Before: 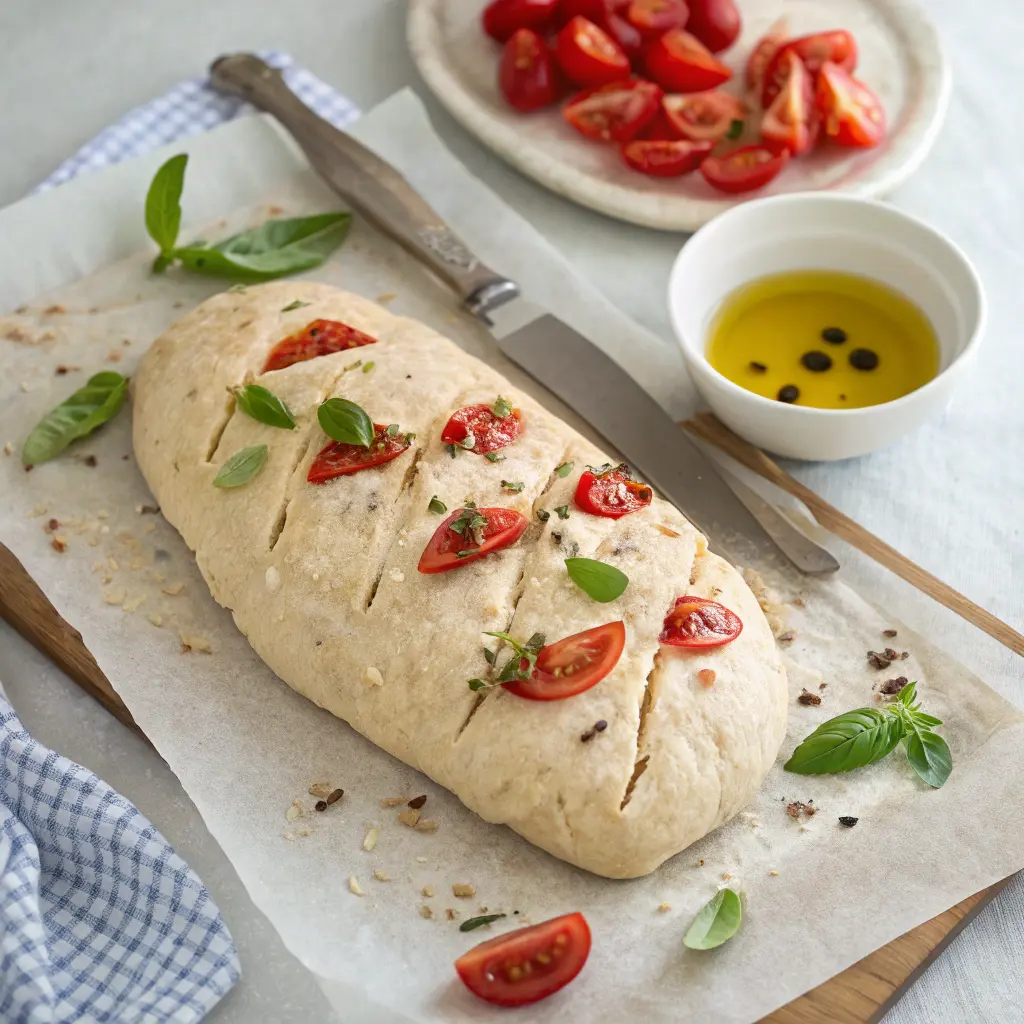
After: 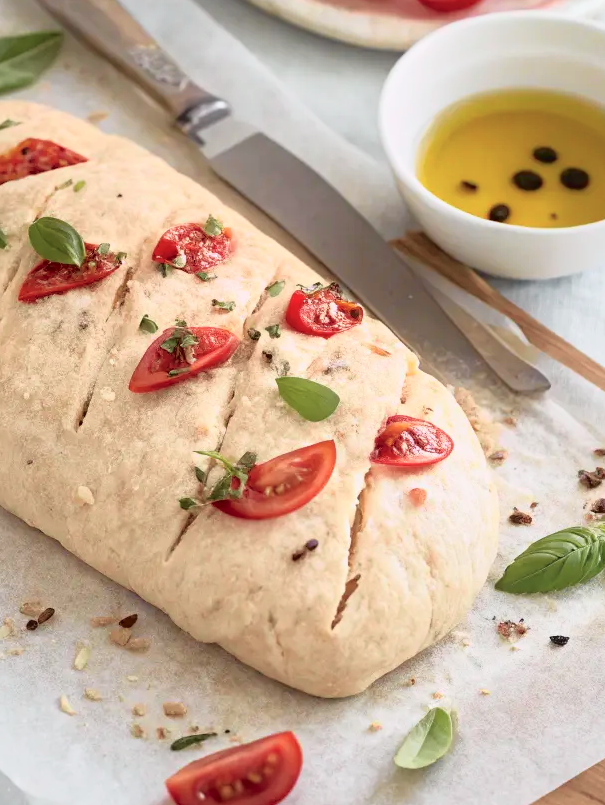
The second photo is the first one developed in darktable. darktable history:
crop and rotate: left 28.256%, top 17.734%, right 12.656%, bottom 3.573%
tone curve: curves: ch0 [(0, 0.009) (0.105, 0.08) (0.195, 0.18) (0.283, 0.316) (0.384, 0.434) (0.485, 0.531) (0.638, 0.69) (0.81, 0.872) (1, 0.977)]; ch1 [(0, 0) (0.161, 0.092) (0.35, 0.33) (0.379, 0.401) (0.456, 0.469) (0.498, 0.502) (0.52, 0.536) (0.586, 0.617) (0.635, 0.655) (1, 1)]; ch2 [(0, 0) (0.371, 0.362) (0.437, 0.437) (0.483, 0.484) (0.53, 0.515) (0.56, 0.571) (0.622, 0.606) (1, 1)], color space Lab, independent channels, preserve colors none
